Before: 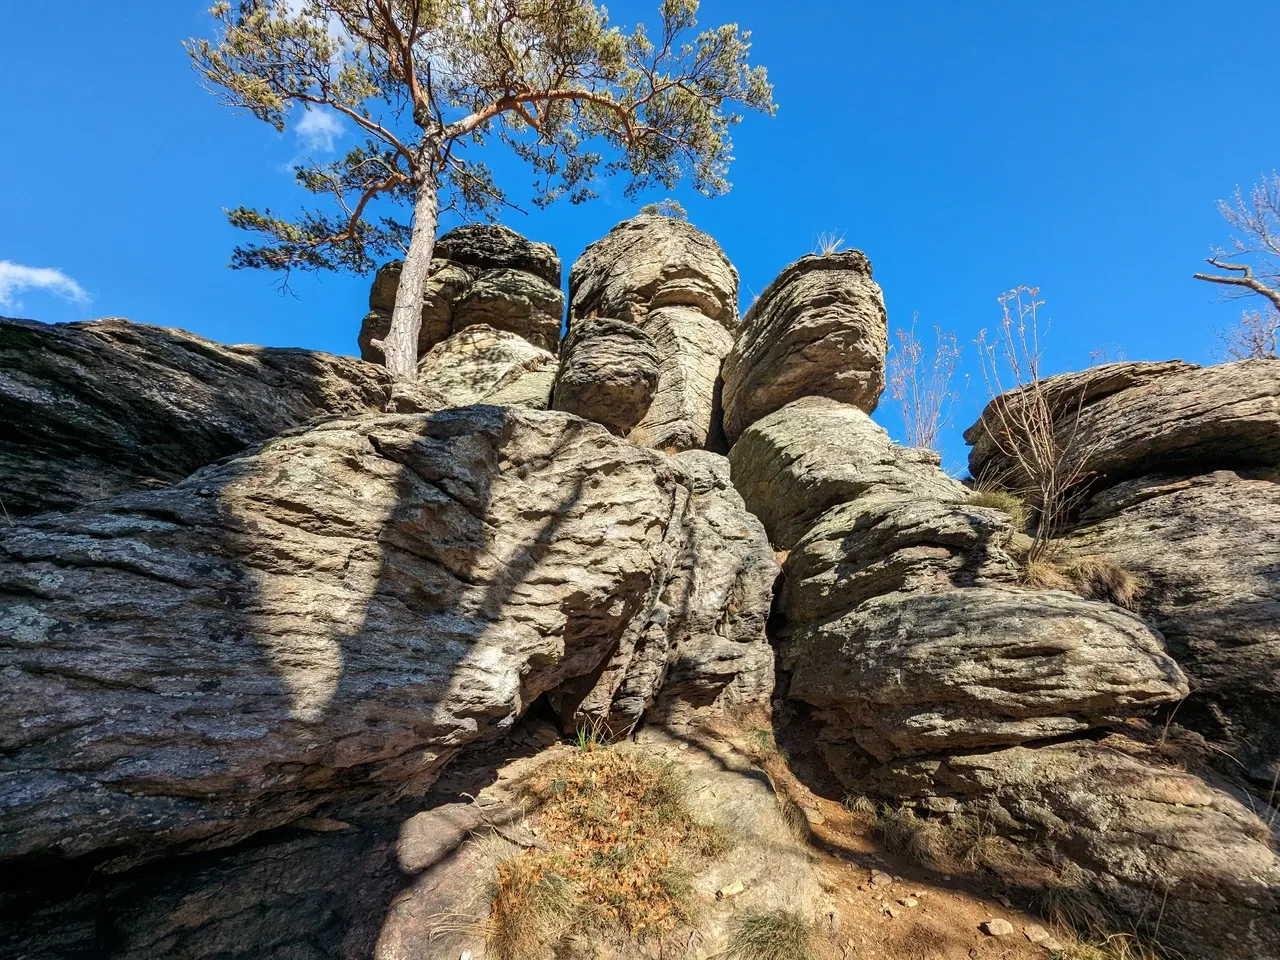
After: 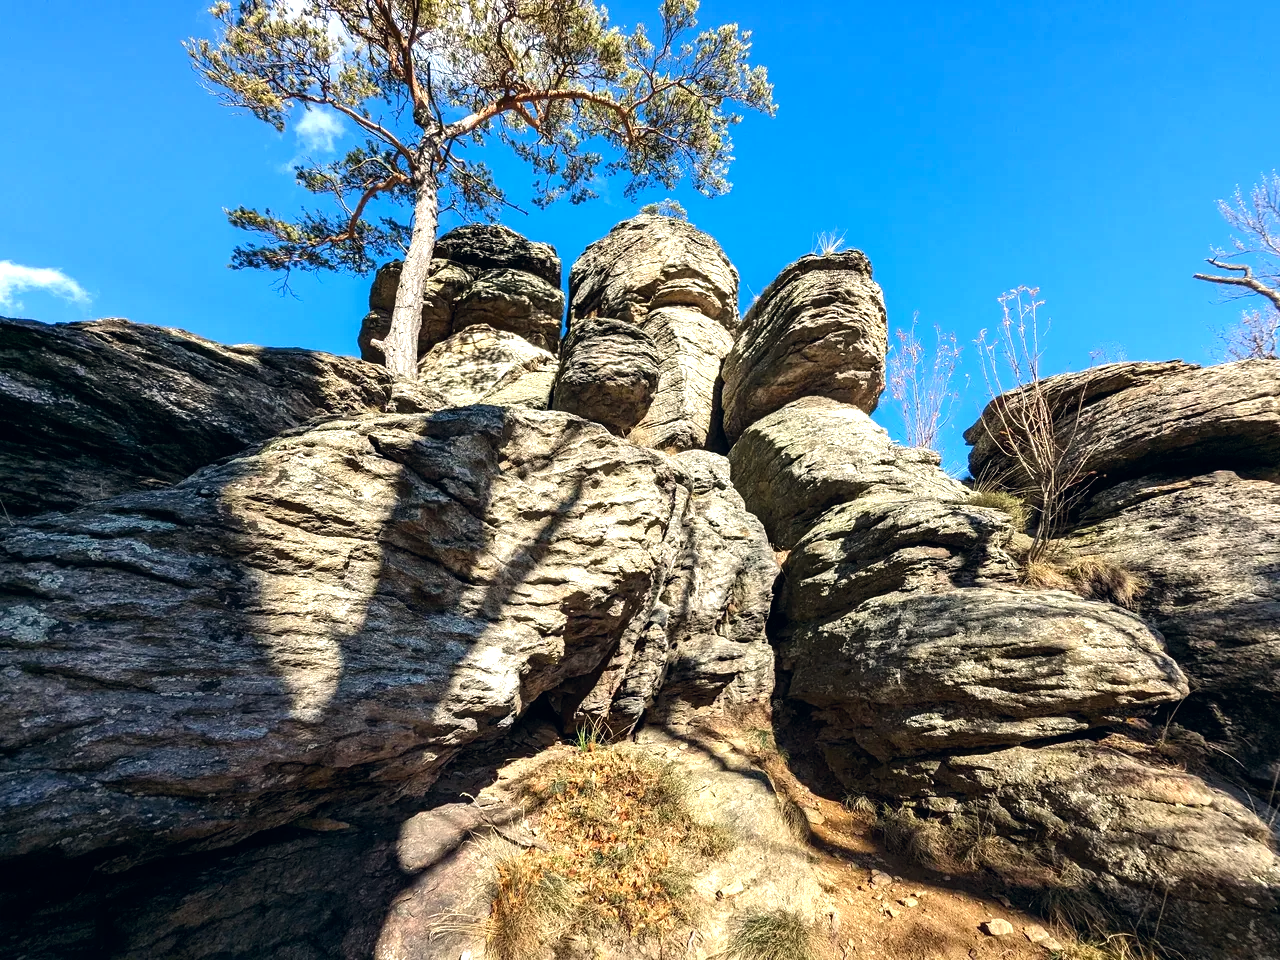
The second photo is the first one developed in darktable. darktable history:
tone equalizer: -8 EV -0.722 EV, -7 EV -0.722 EV, -6 EV -0.565 EV, -5 EV -0.414 EV, -3 EV 0.405 EV, -2 EV 0.6 EV, -1 EV 0.679 EV, +0 EV 0.773 EV, mask exposure compensation -0.513 EV
tone curve: curves: ch0 [(0, 0) (0.405, 0.351) (1, 1)], color space Lab, independent channels, preserve colors none
color correction: highlights a* 0.5, highlights b* 2.68, shadows a* -1.3, shadows b* -4.48
